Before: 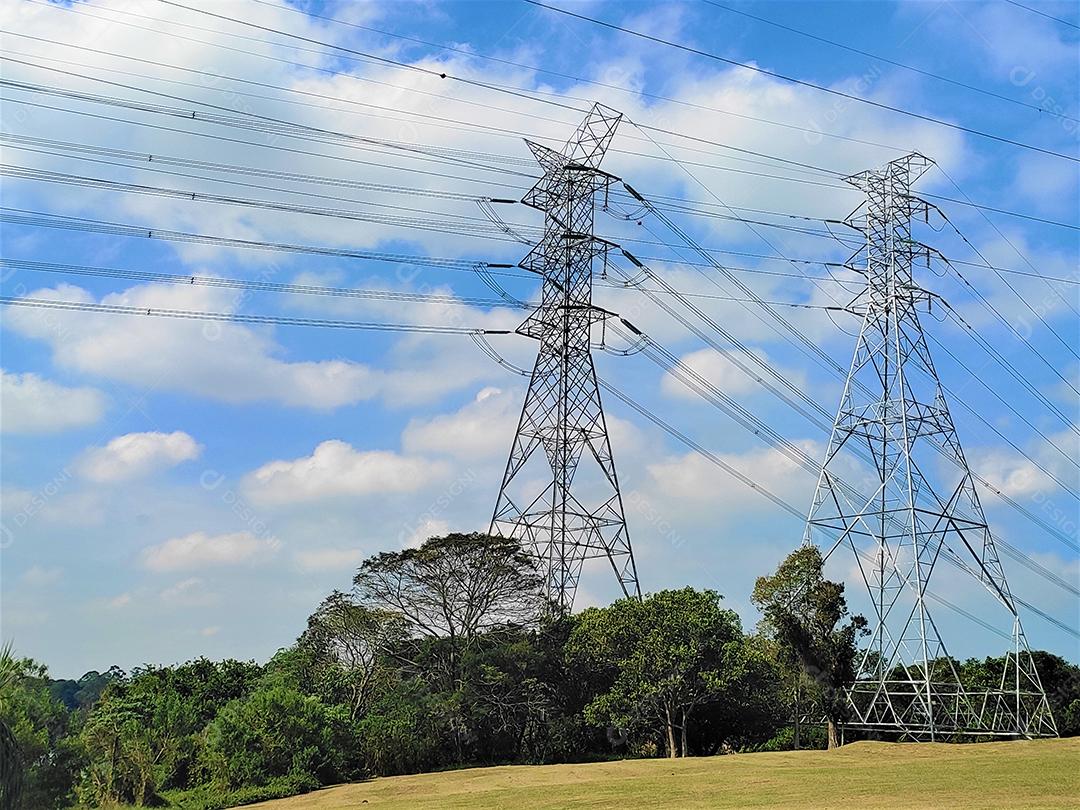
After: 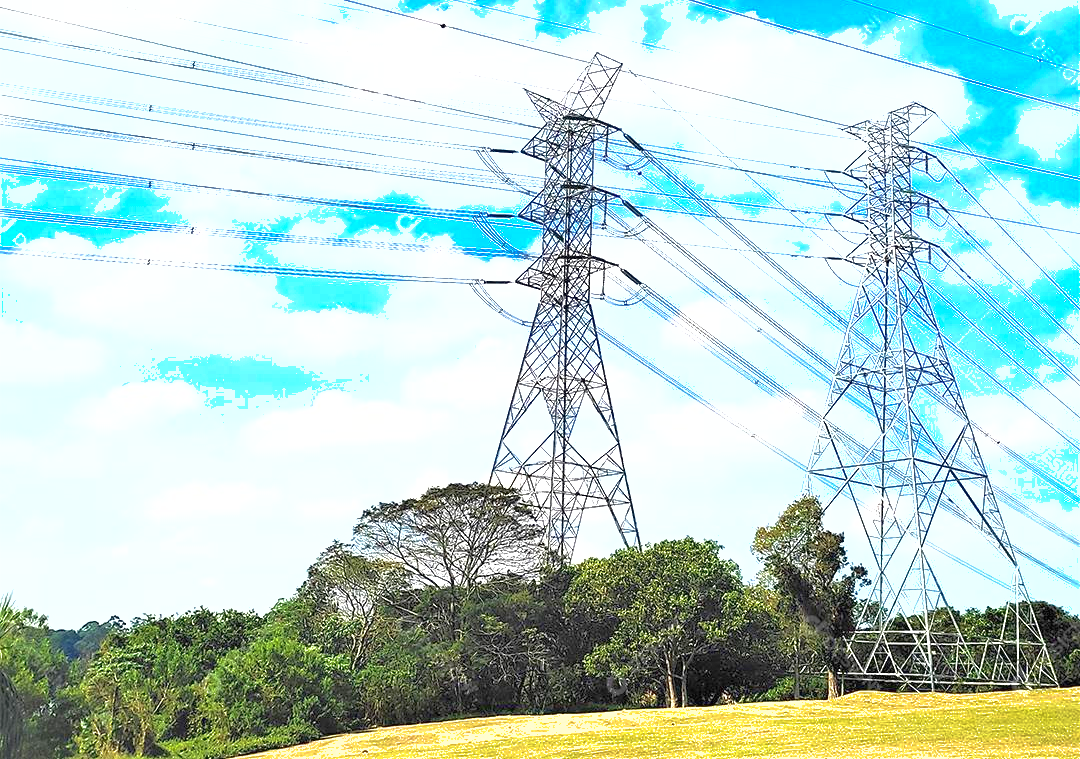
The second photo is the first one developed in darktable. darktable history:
exposure: black level correction 0, exposure 1.45 EV, compensate exposure bias true, compensate highlight preservation false
crop and rotate: top 6.25%
shadows and highlights: on, module defaults
